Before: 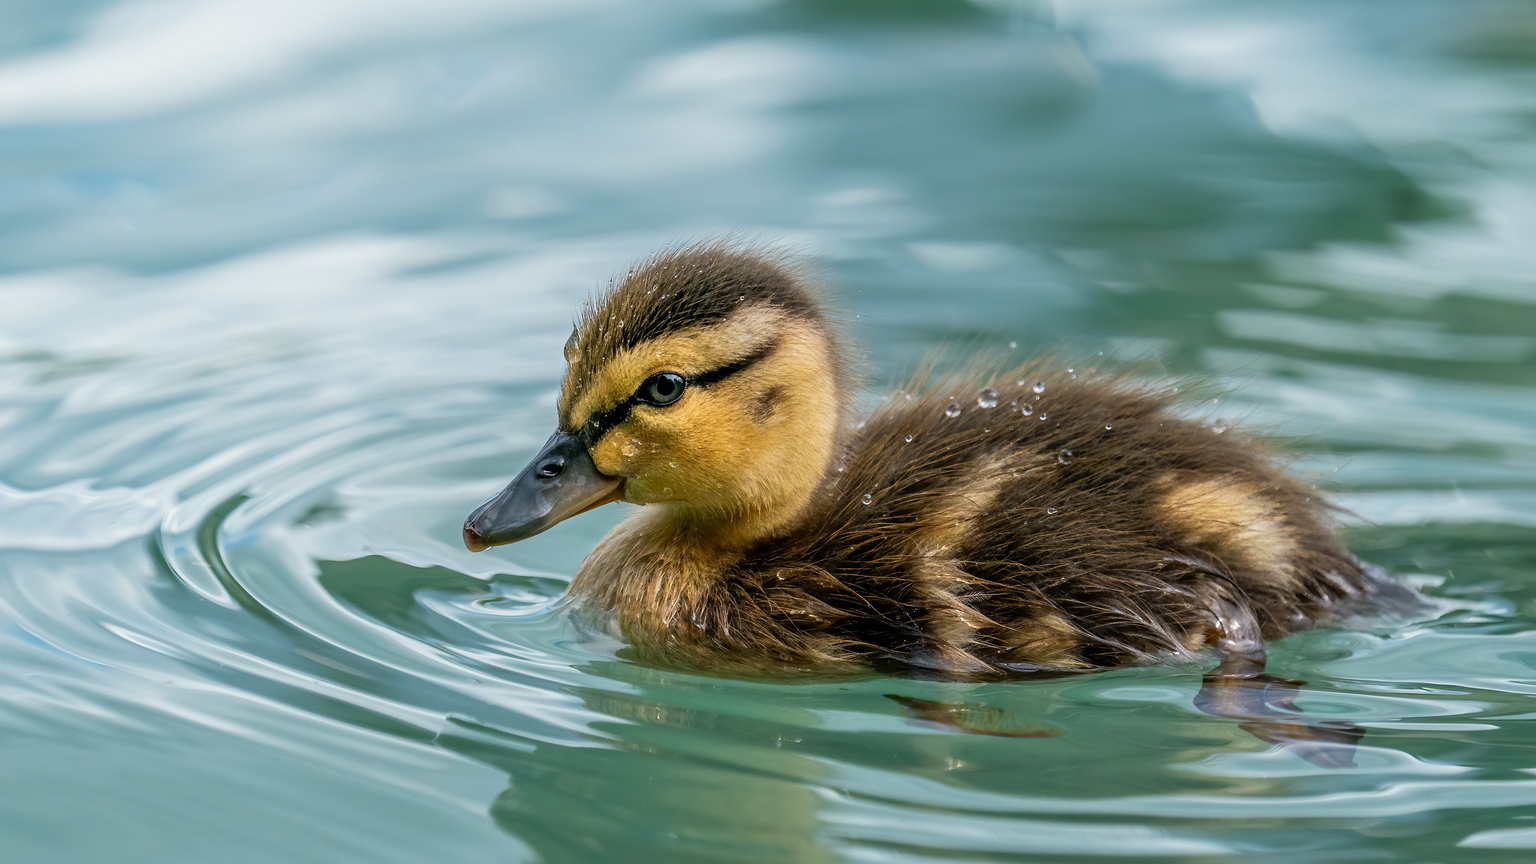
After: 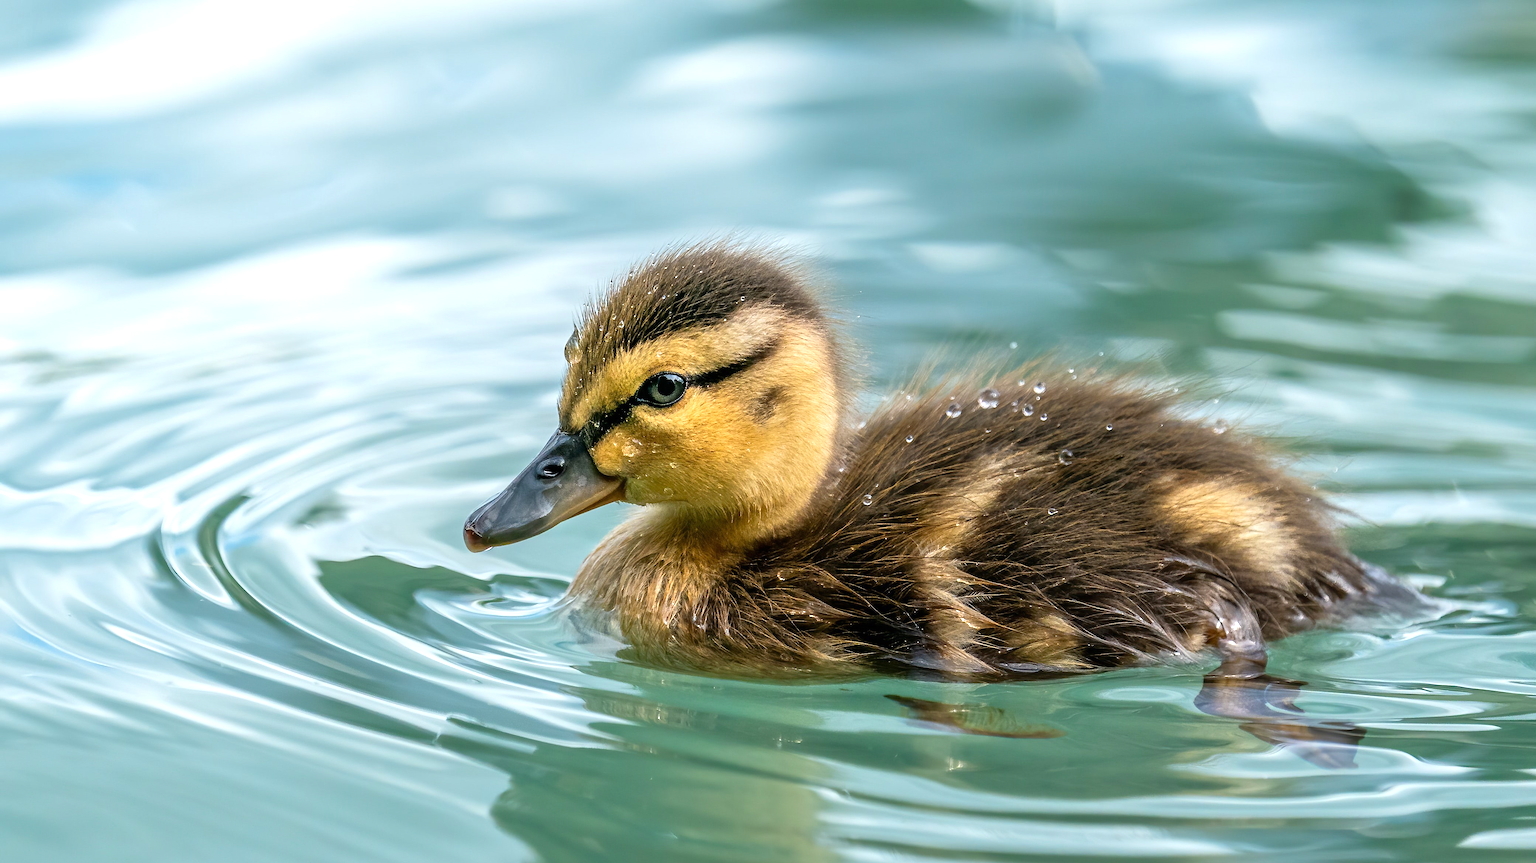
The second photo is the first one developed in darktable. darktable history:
exposure: exposure 0.567 EV, compensate highlight preservation false
